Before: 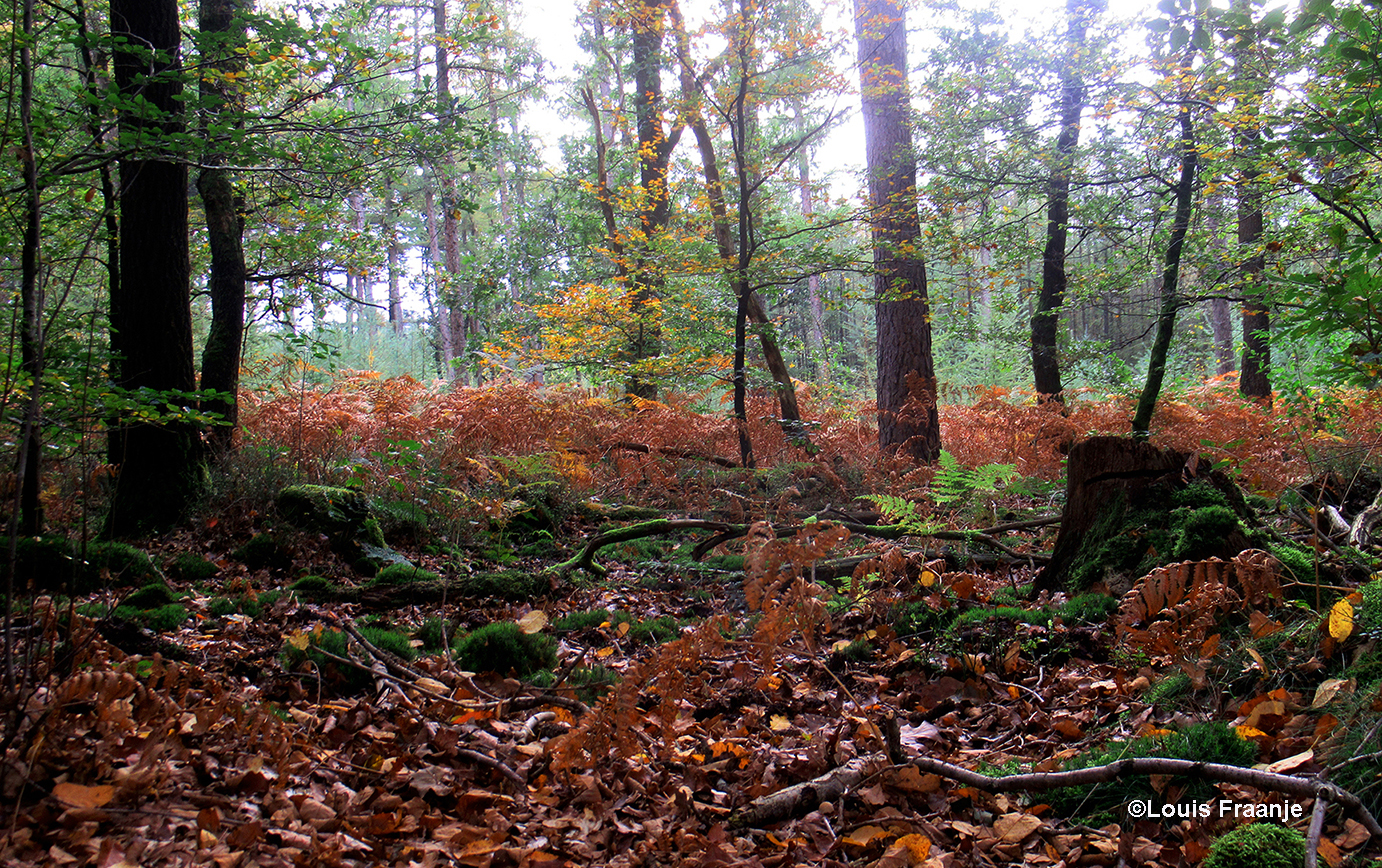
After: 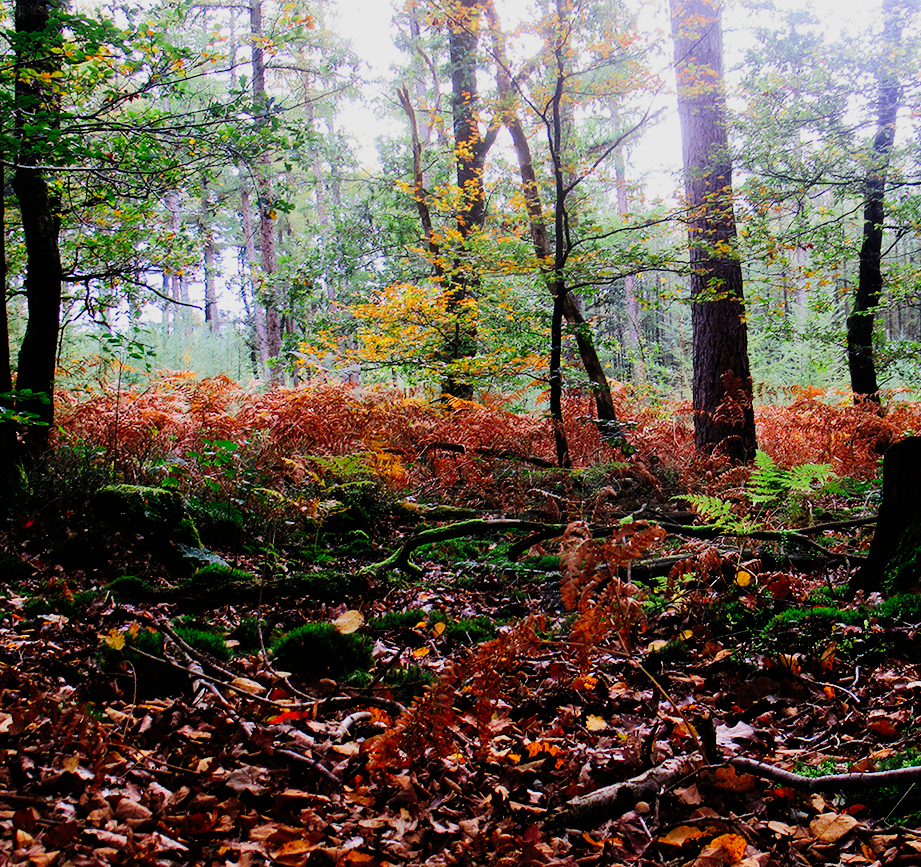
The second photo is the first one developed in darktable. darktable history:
tone curve: curves: ch0 [(0, 0) (0.003, 0.003) (0.011, 0.005) (0.025, 0.008) (0.044, 0.012) (0.069, 0.02) (0.1, 0.031) (0.136, 0.047) (0.177, 0.088) (0.224, 0.141) (0.277, 0.222) (0.335, 0.32) (0.399, 0.422) (0.468, 0.523) (0.543, 0.623) (0.623, 0.716) (0.709, 0.796) (0.801, 0.878) (0.898, 0.957) (1, 1)], preserve colors none
crop and rotate: left 13.409%, right 19.924%
filmic rgb: black relative exposure -7.65 EV, white relative exposure 4.56 EV, hardness 3.61
